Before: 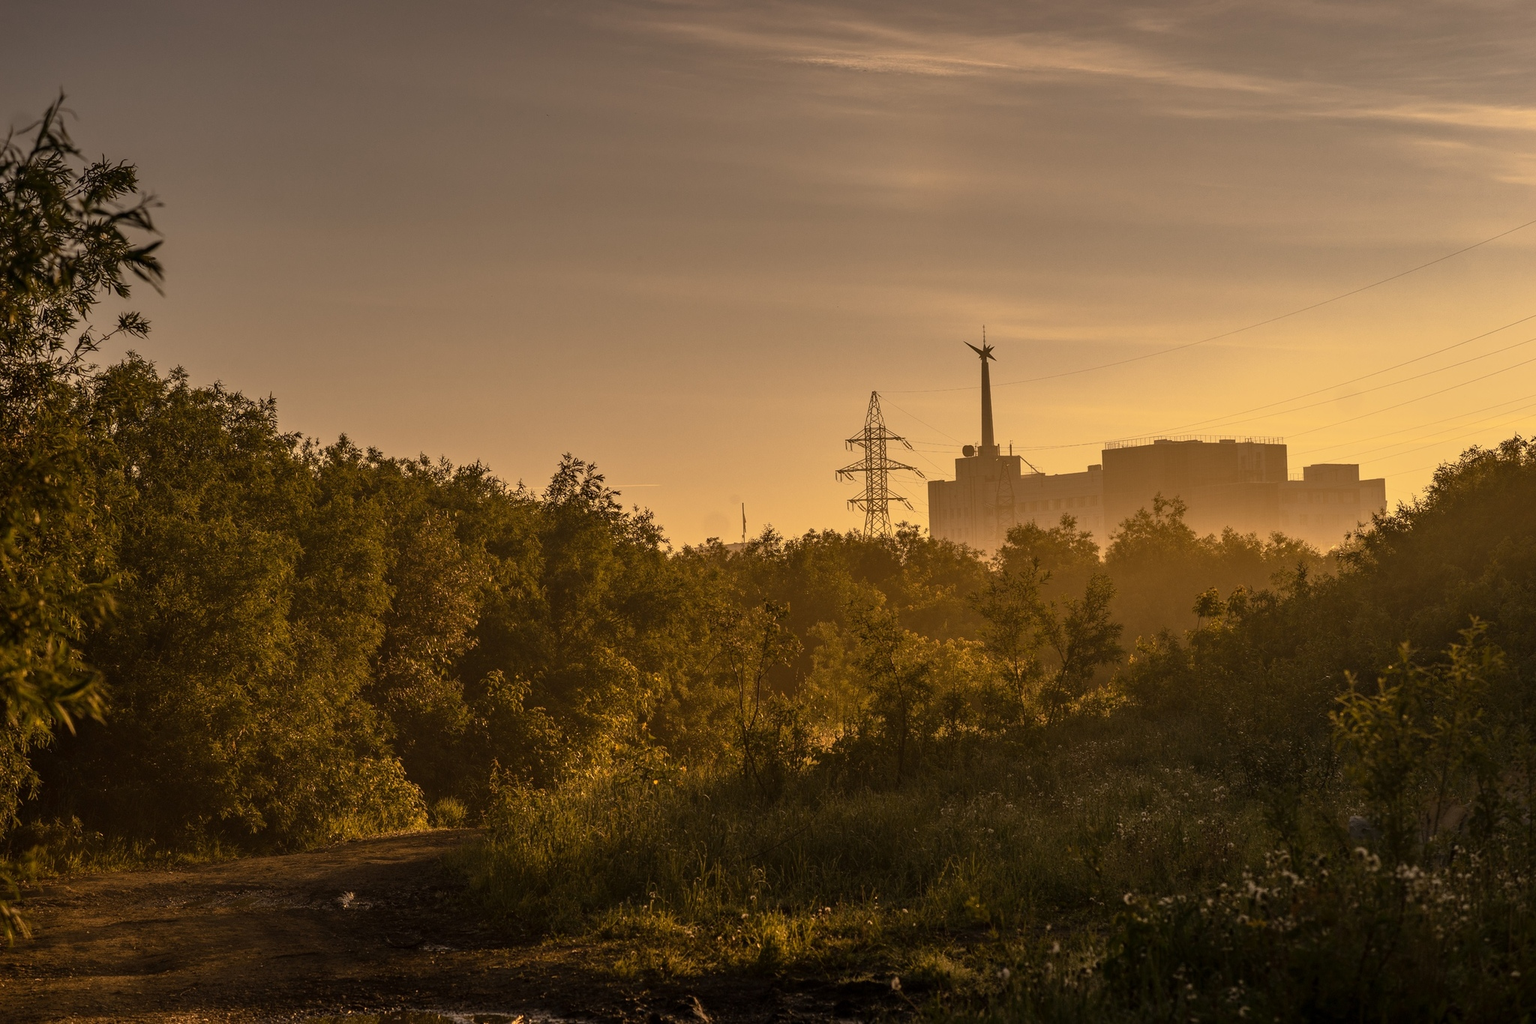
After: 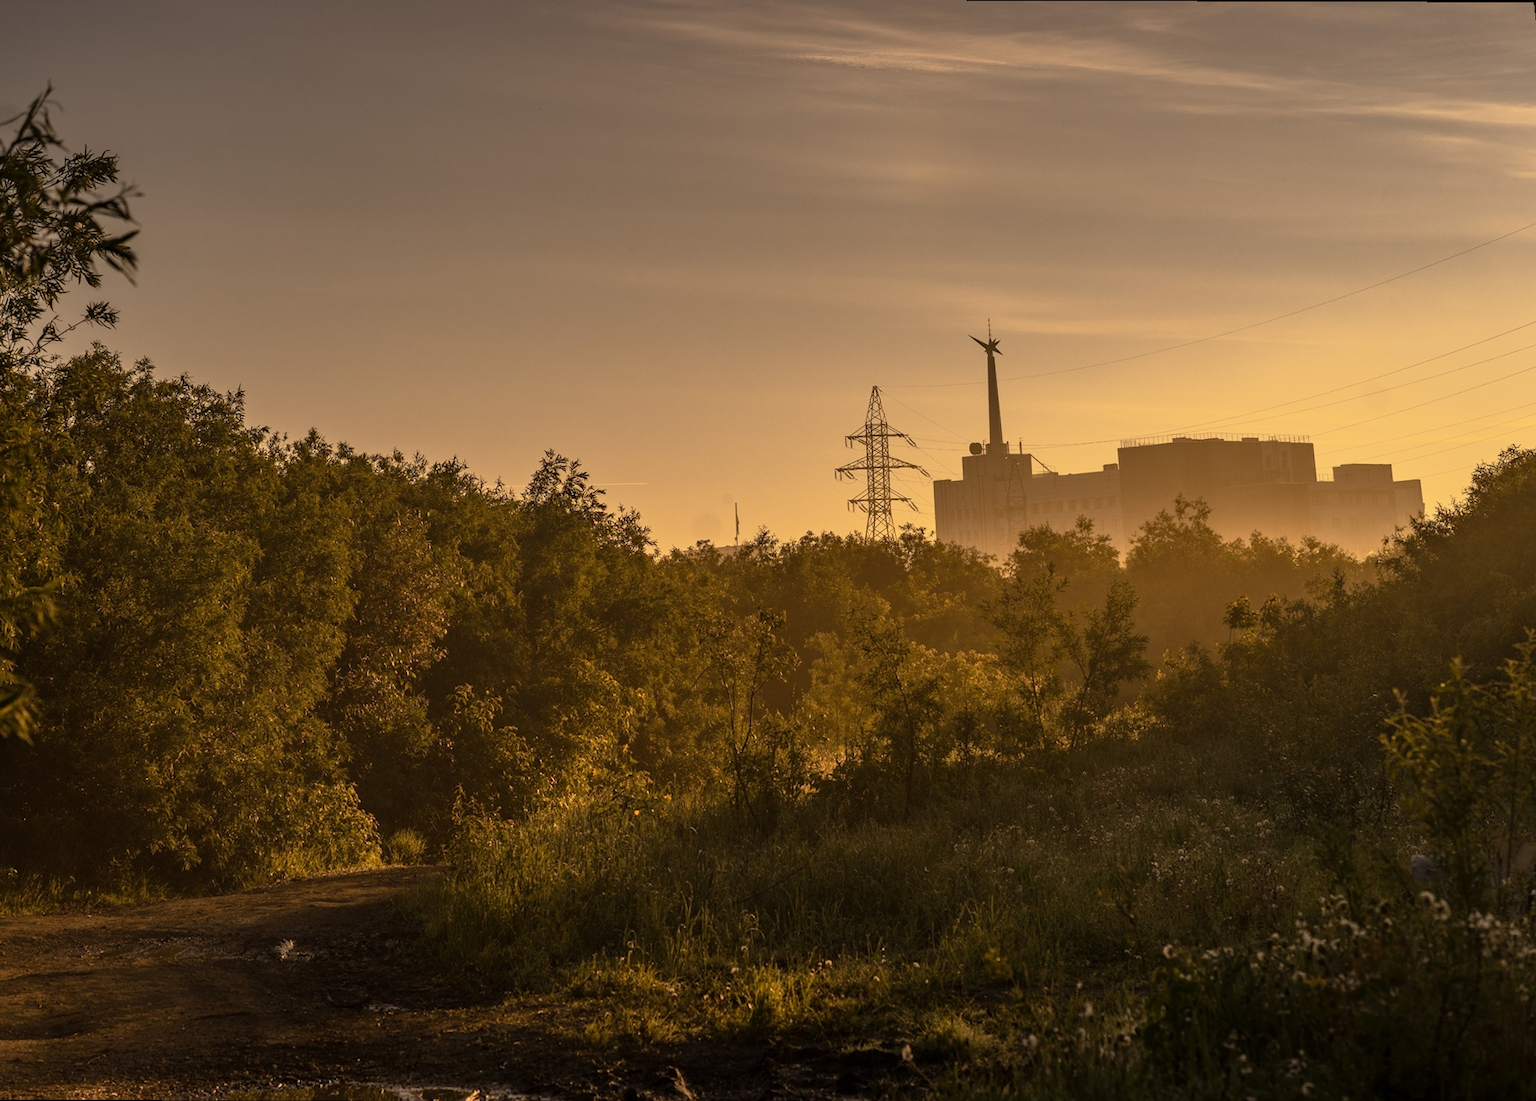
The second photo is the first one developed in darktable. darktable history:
white balance: emerald 1
rotate and perspective: rotation 0.215°, lens shift (vertical) -0.139, crop left 0.069, crop right 0.939, crop top 0.002, crop bottom 0.996
